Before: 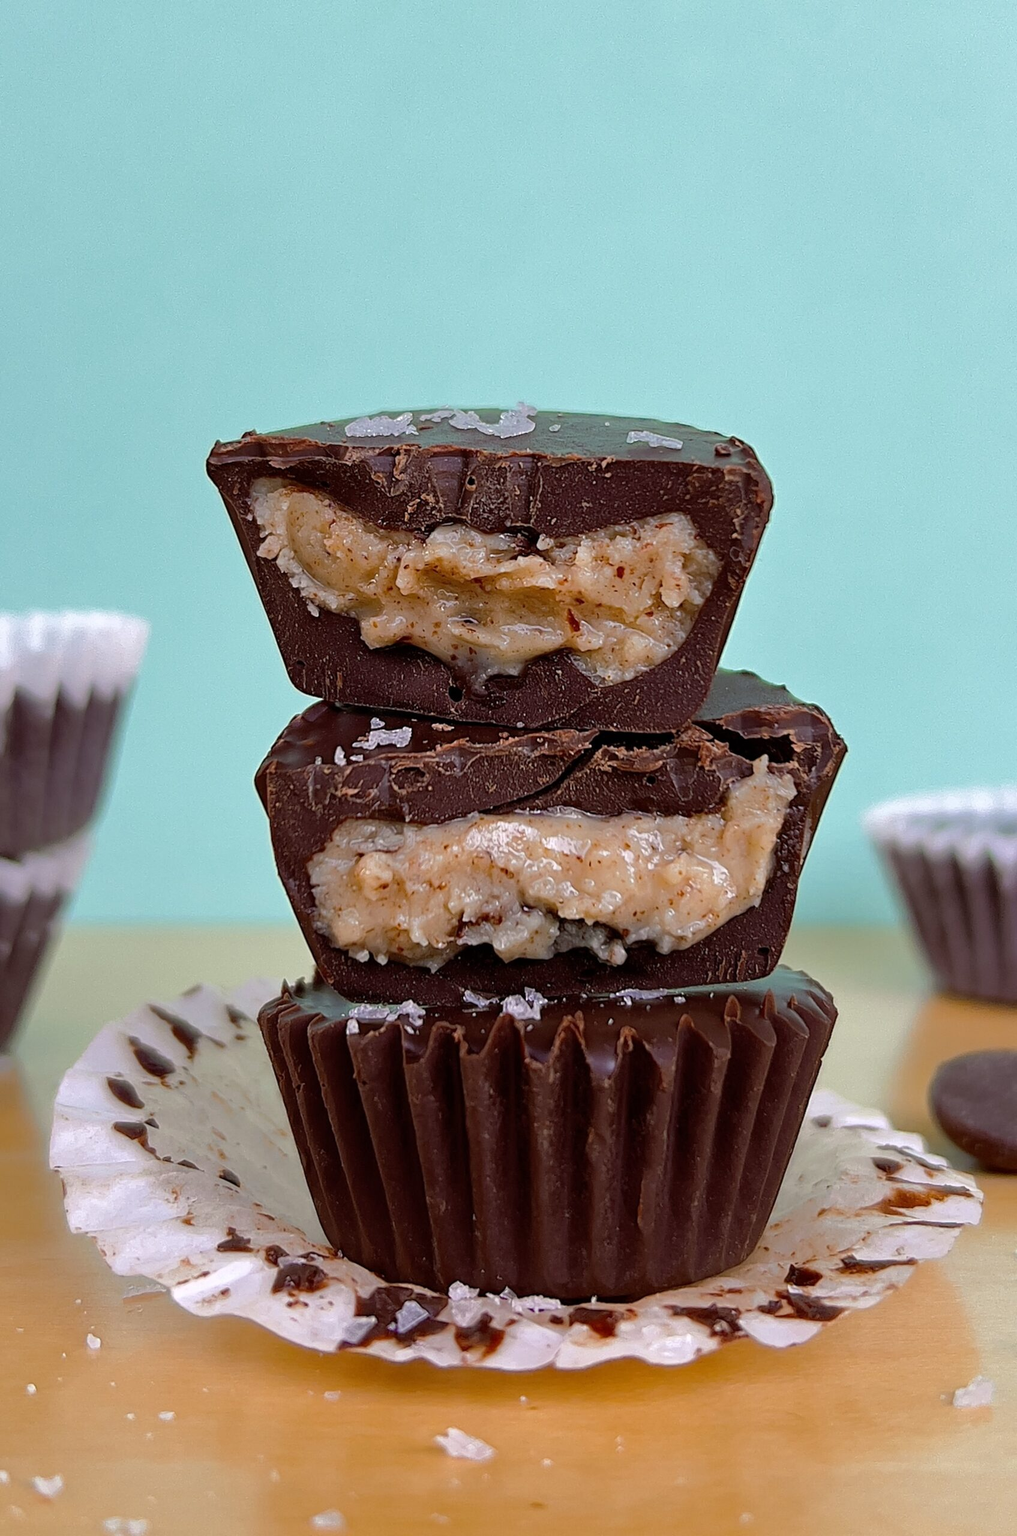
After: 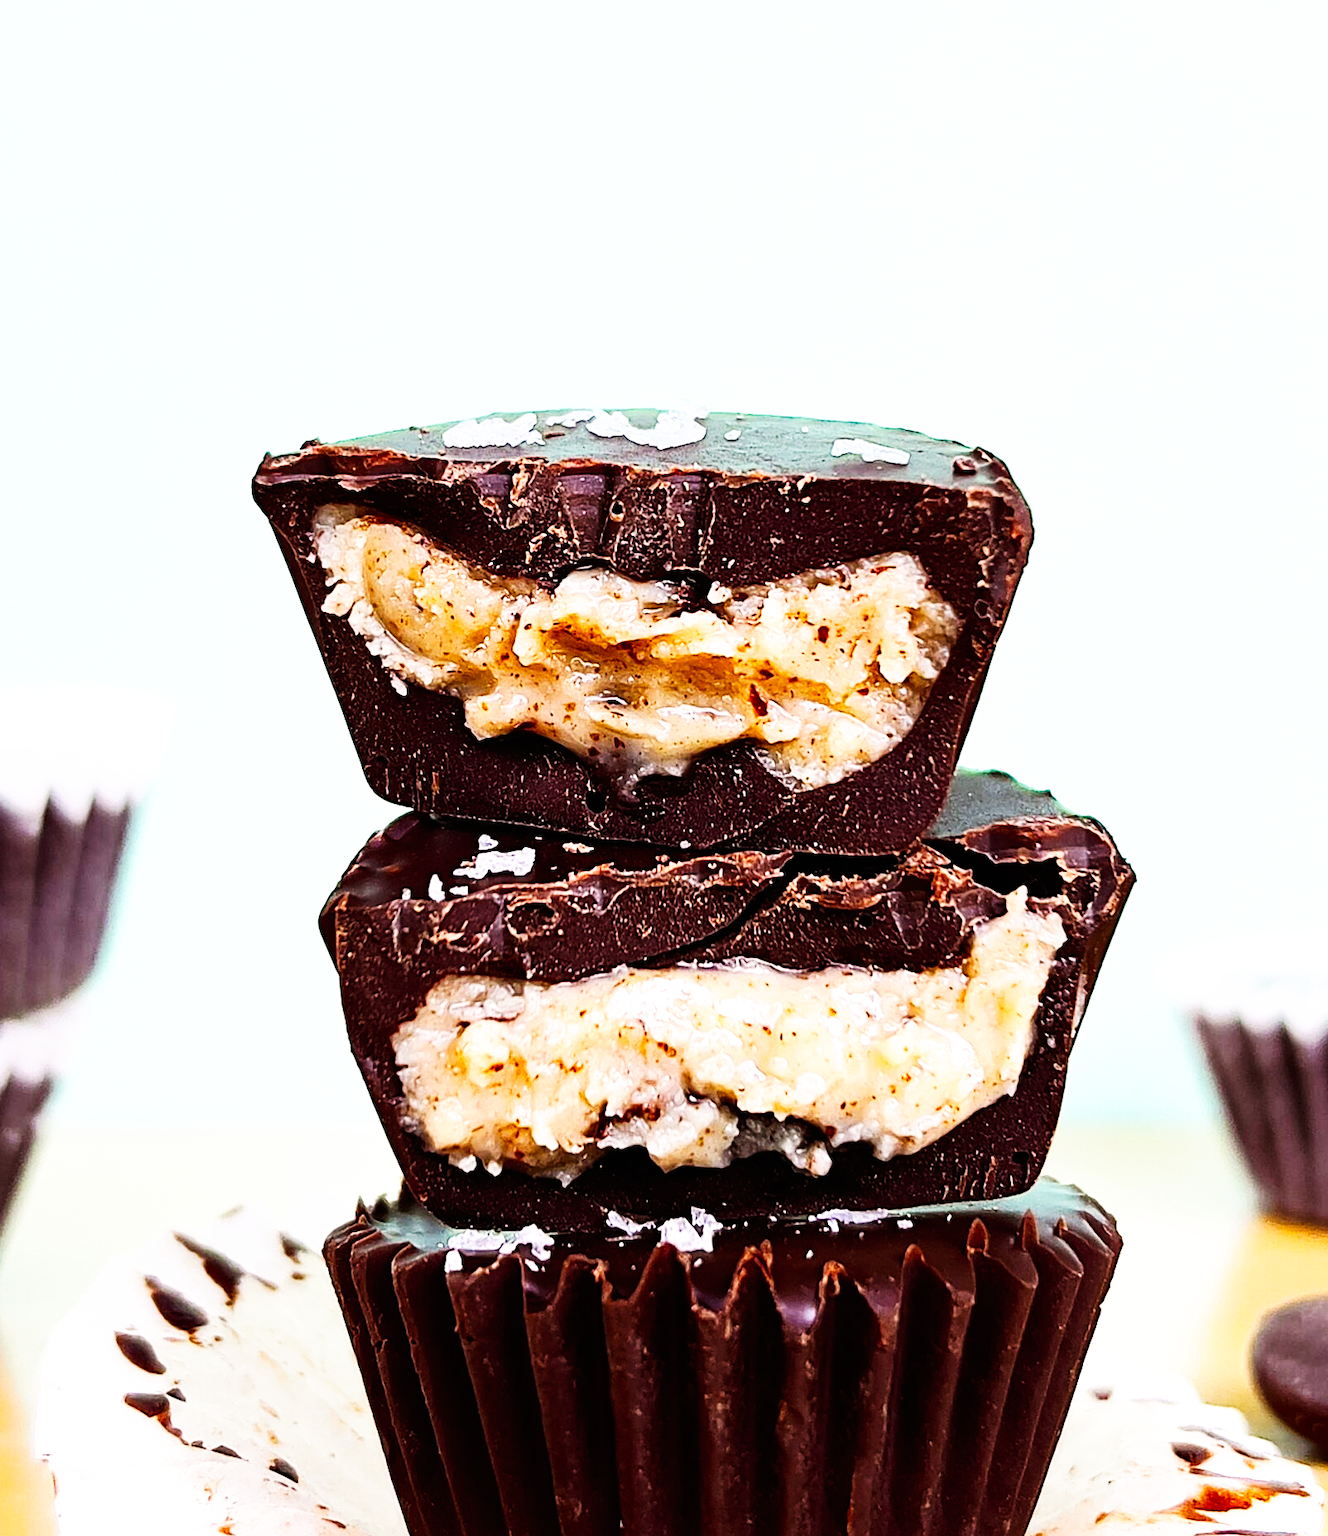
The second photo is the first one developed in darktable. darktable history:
tone equalizer: -8 EV -1.12 EV, -7 EV -1.01 EV, -6 EV -0.83 EV, -5 EV -0.591 EV, -3 EV 0.584 EV, -2 EV 0.86 EV, -1 EV 0.992 EV, +0 EV 1.06 EV, edges refinement/feathering 500, mask exposure compensation -1.57 EV, preserve details no
crop: left 2.387%, top 7.35%, right 2.969%, bottom 20.187%
base curve: curves: ch0 [(0, 0) (0.007, 0.004) (0.027, 0.03) (0.046, 0.07) (0.207, 0.54) (0.442, 0.872) (0.673, 0.972) (1, 1)], preserve colors none
